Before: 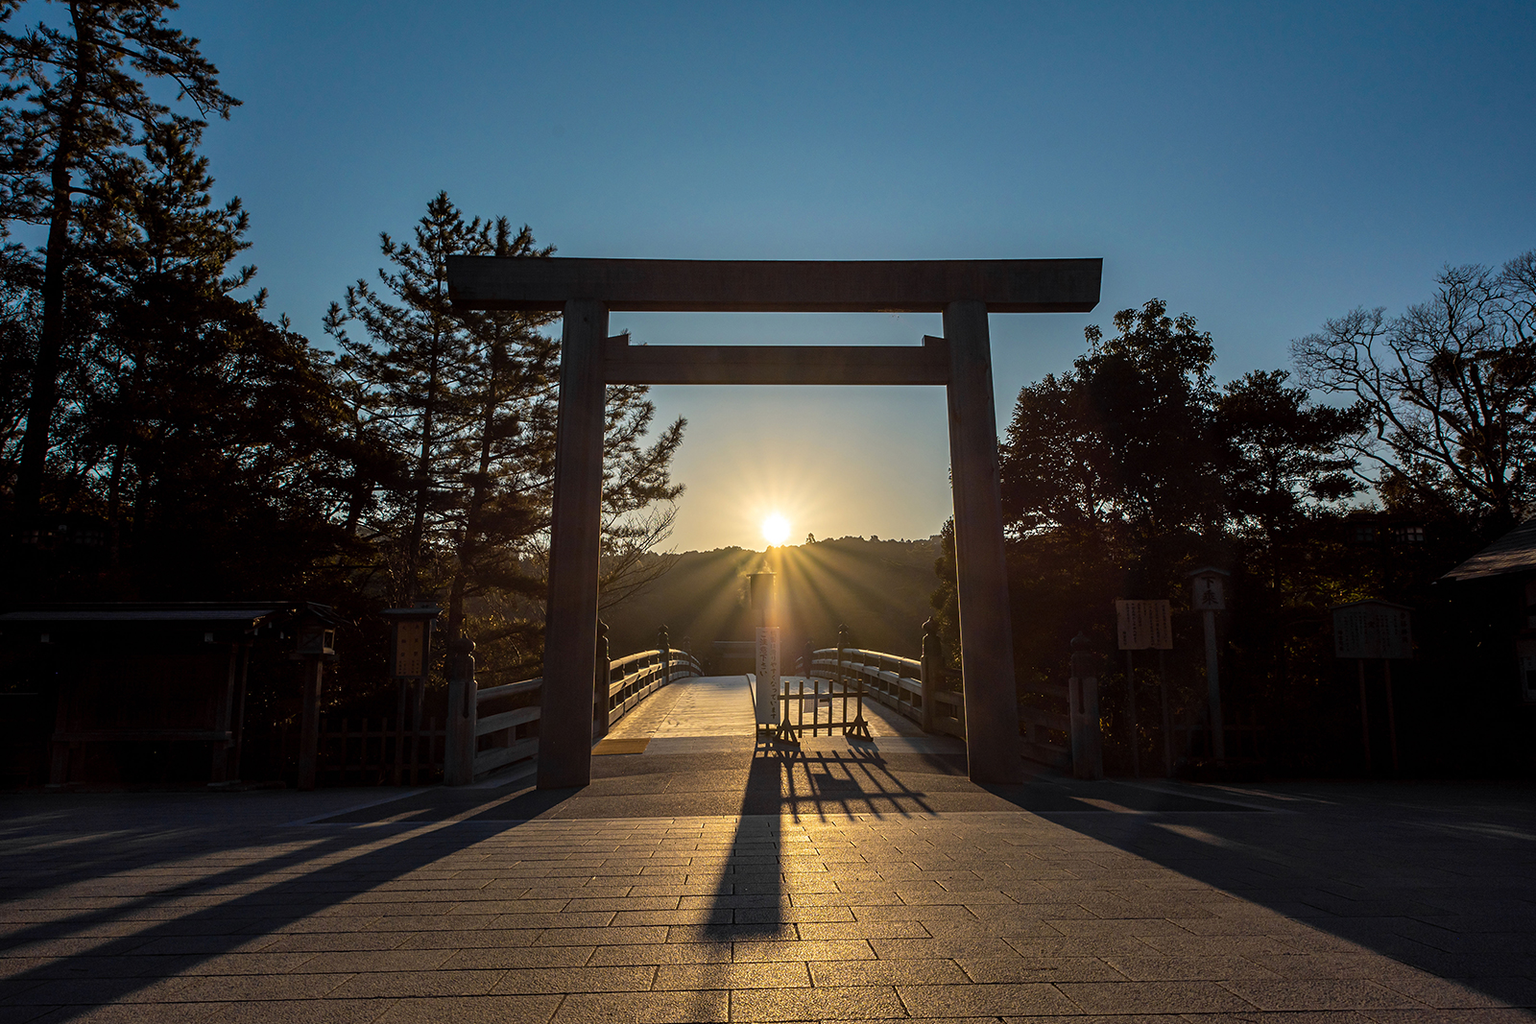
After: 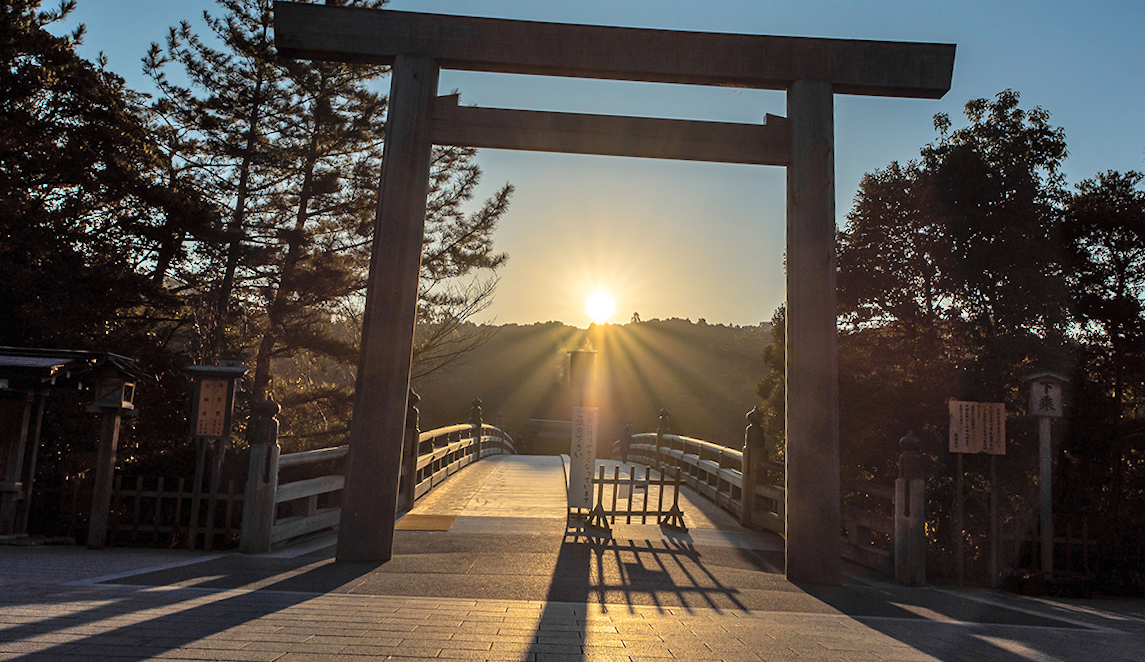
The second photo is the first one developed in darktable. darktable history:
contrast brightness saturation: brightness 0.13
crop and rotate: angle -3.37°, left 9.79%, top 20.73%, right 12.42%, bottom 11.82%
shadows and highlights: low approximation 0.01, soften with gaussian
